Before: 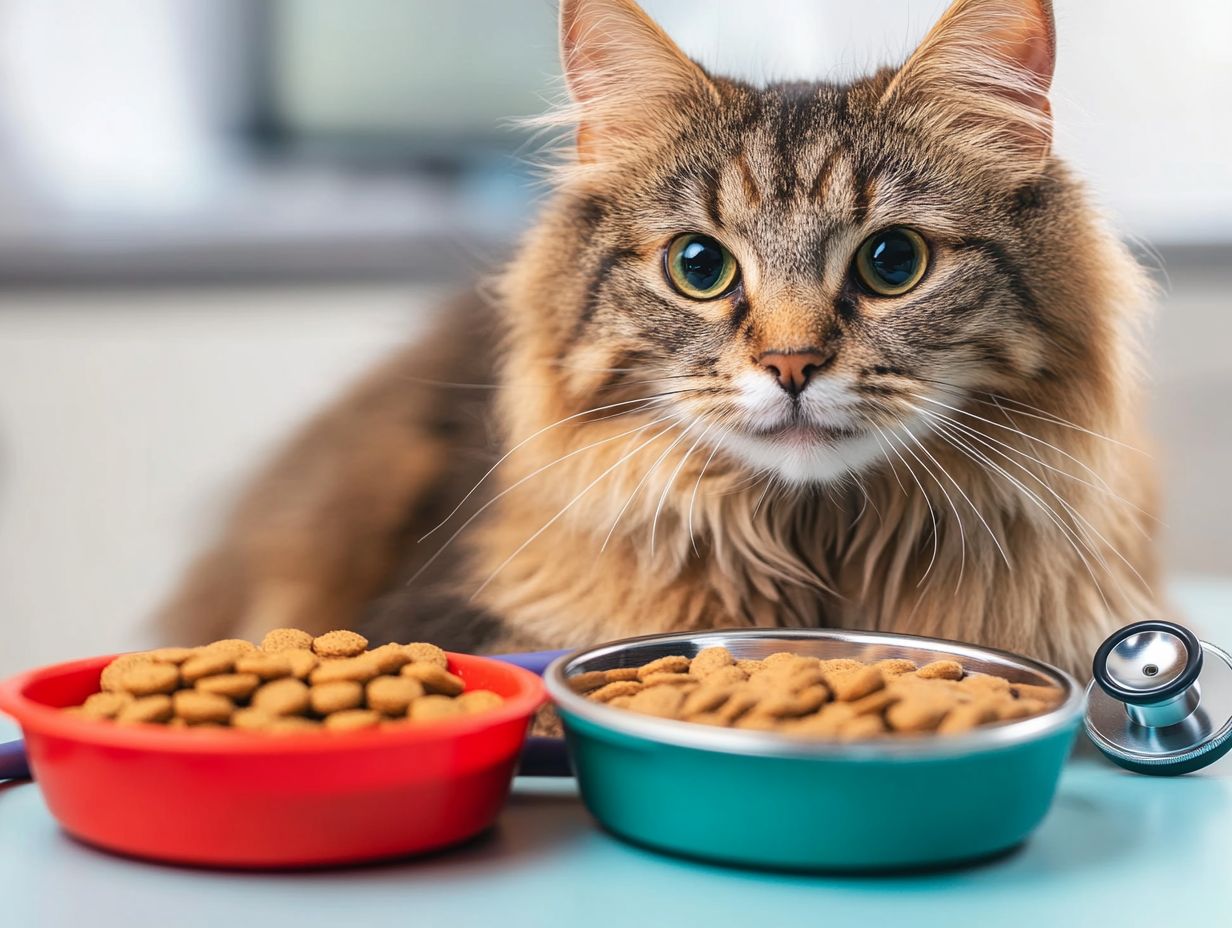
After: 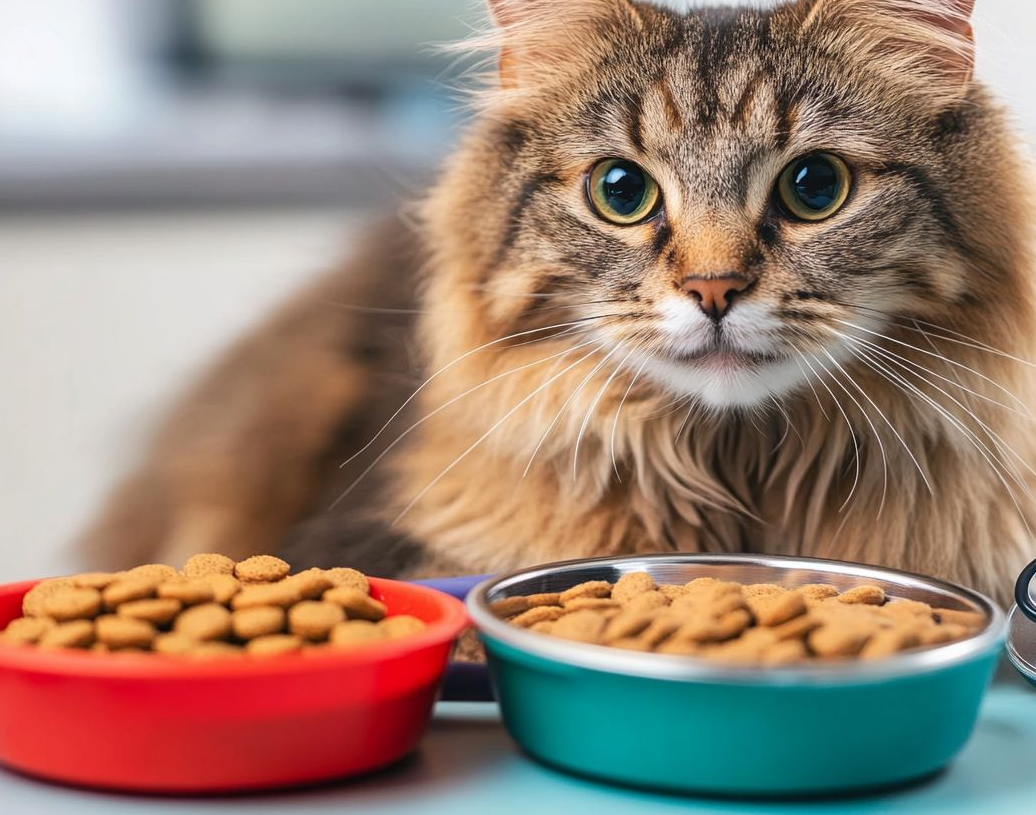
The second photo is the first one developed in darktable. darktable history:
crop: left 6.36%, top 8.13%, right 9.546%, bottom 3.944%
